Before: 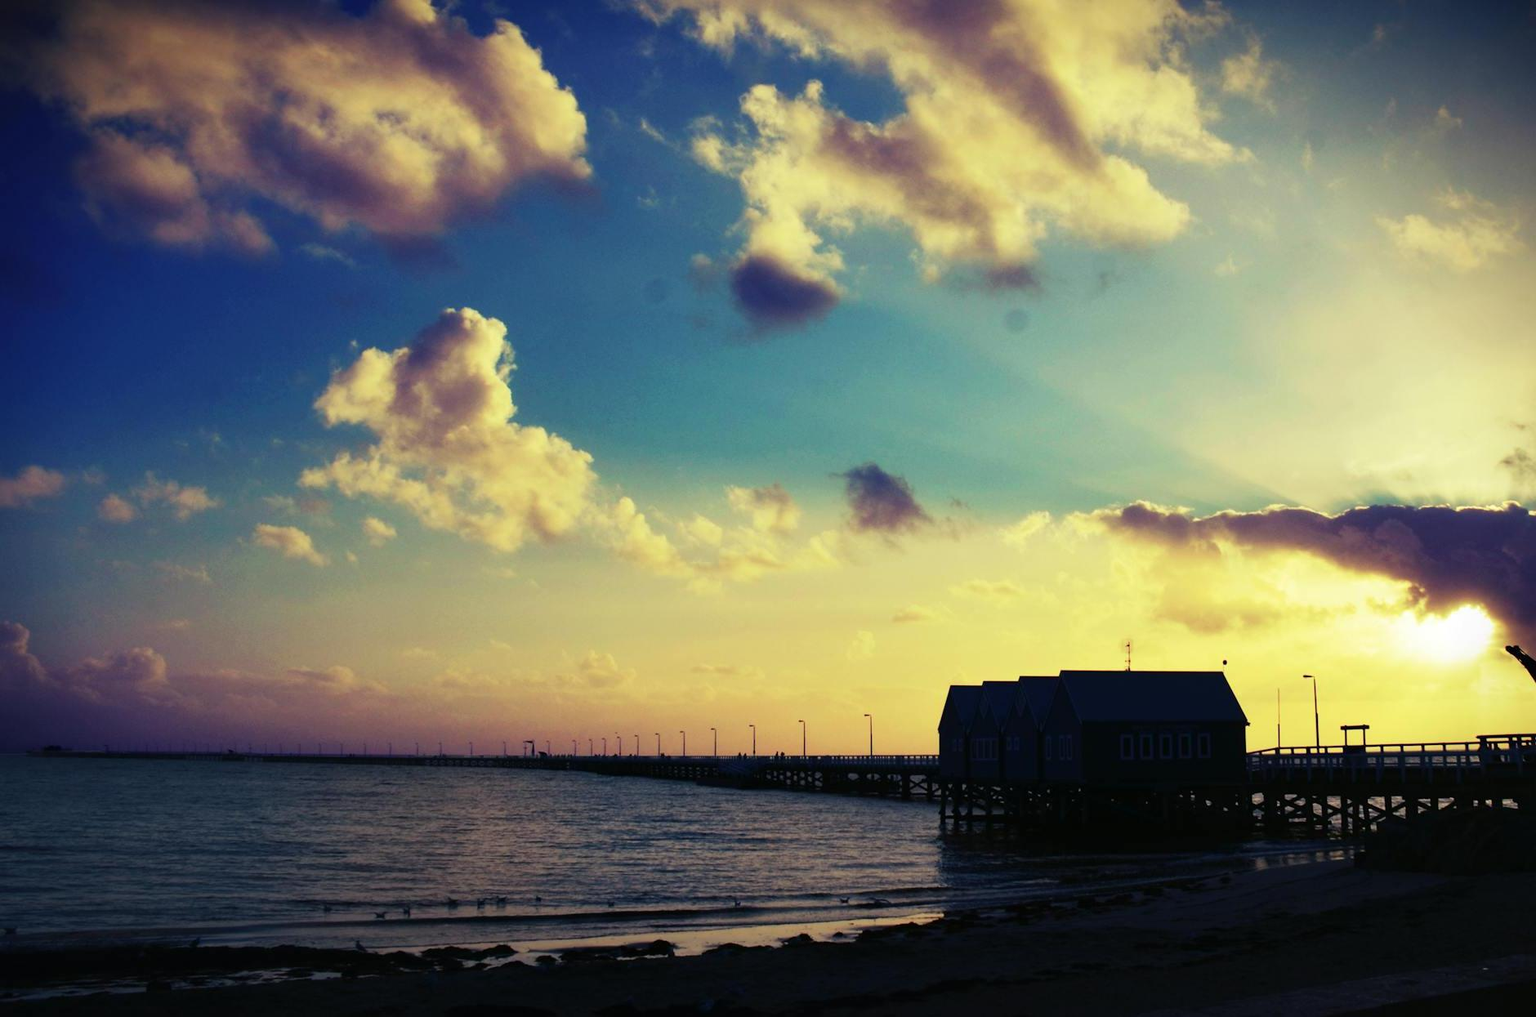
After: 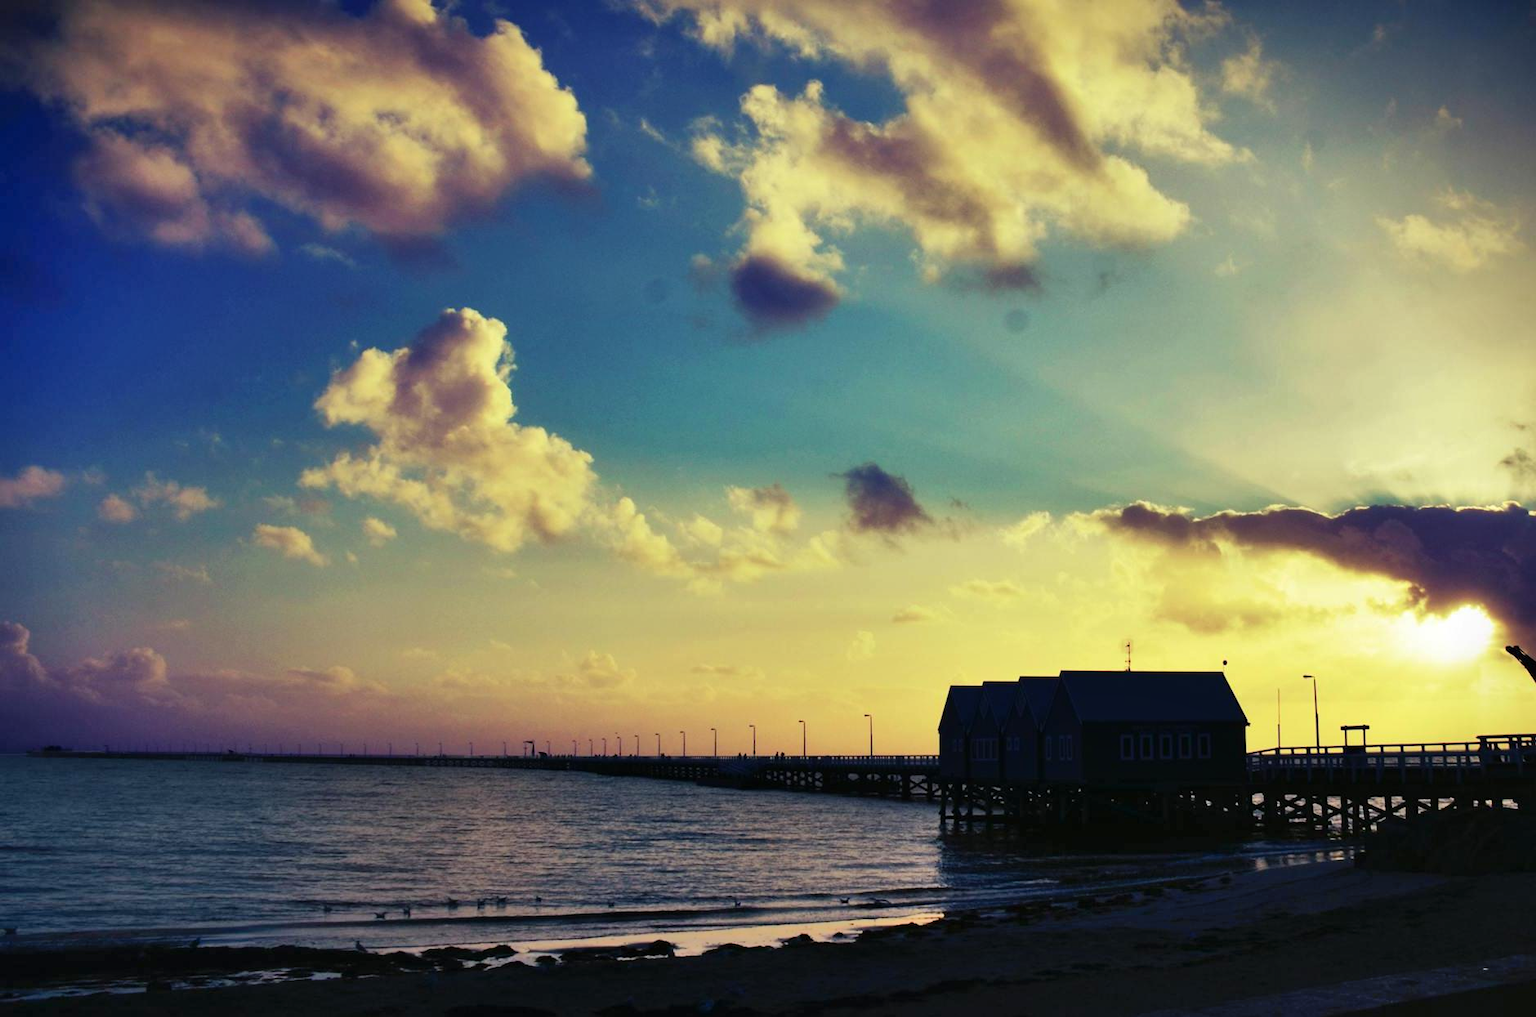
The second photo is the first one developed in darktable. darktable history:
shadows and highlights: highlights color adjustment 0%, low approximation 0.01, soften with gaussian
